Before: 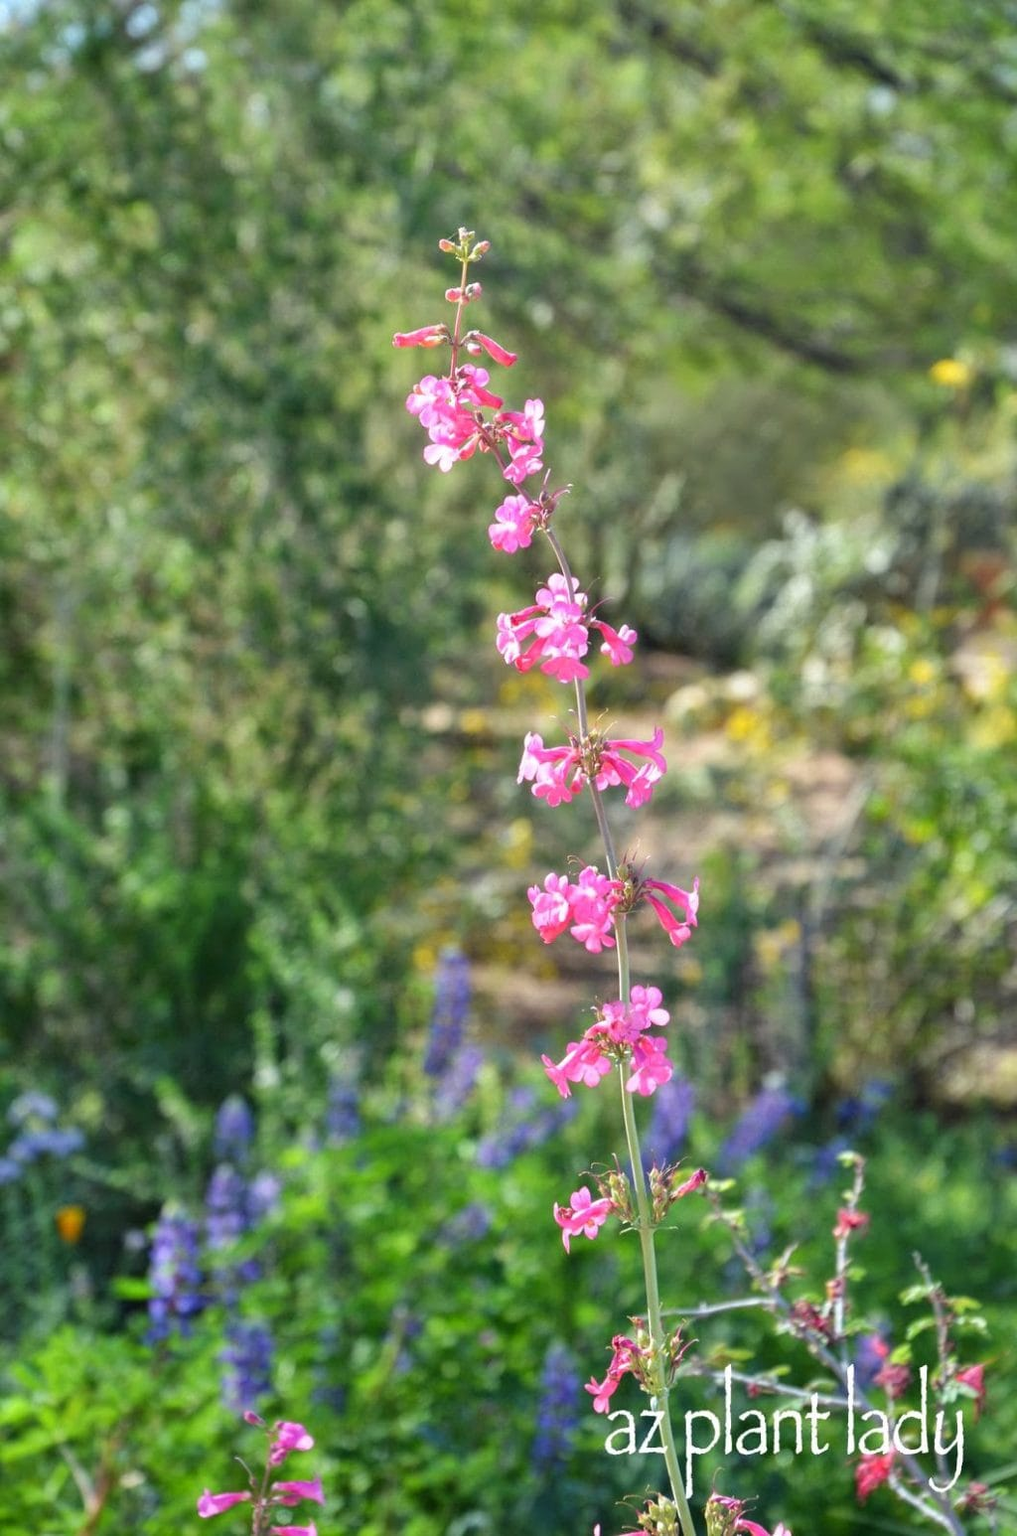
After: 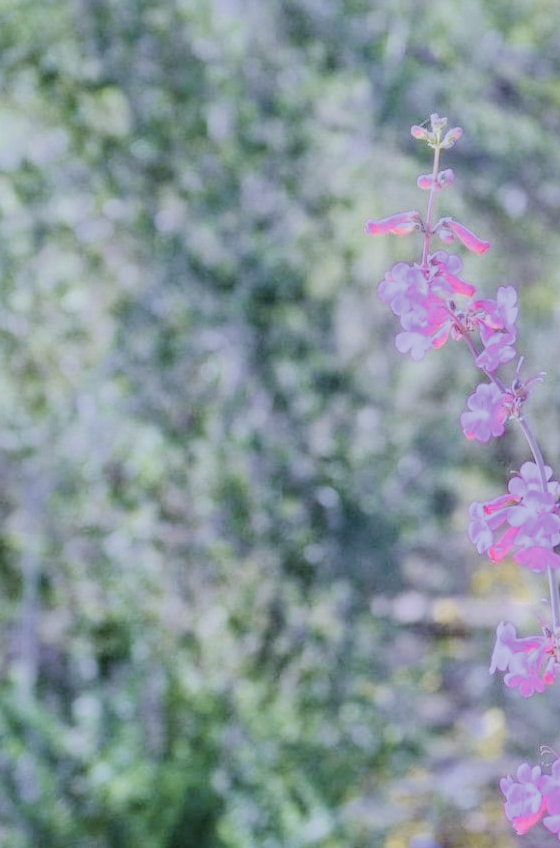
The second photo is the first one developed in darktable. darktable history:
crop and rotate: left 3.047%, top 7.509%, right 42.236%, bottom 37.598%
local contrast: on, module defaults
color zones: curves: ch0 [(0, 0.559) (0.153, 0.551) (0.229, 0.5) (0.429, 0.5) (0.571, 0.5) (0.714, 0.5) (0.857, 0.5) (1, 0.559)]; ch1 [(0, 0.417) (0.112, 0.336) (0.213, 0.26) (0.429, 0.34) (0.571, 0.35) (0.683, 0.331) (0.857, 0.344) (1, 0.417)]
white balance: red 0.98, blue 1.61
filmic rgb: black relative exposure -9.22 EV, white relative exposure 6.77 EV, hardness 3.07, contrast 1.05
exposure: black level correction 0, exposure 1.2 EV, compensate highlight preservation false
shadows and highlights: radius 121.13, shadows 21.4, white point adjustment -9.72, highlights -14.39, soften with gaussian
